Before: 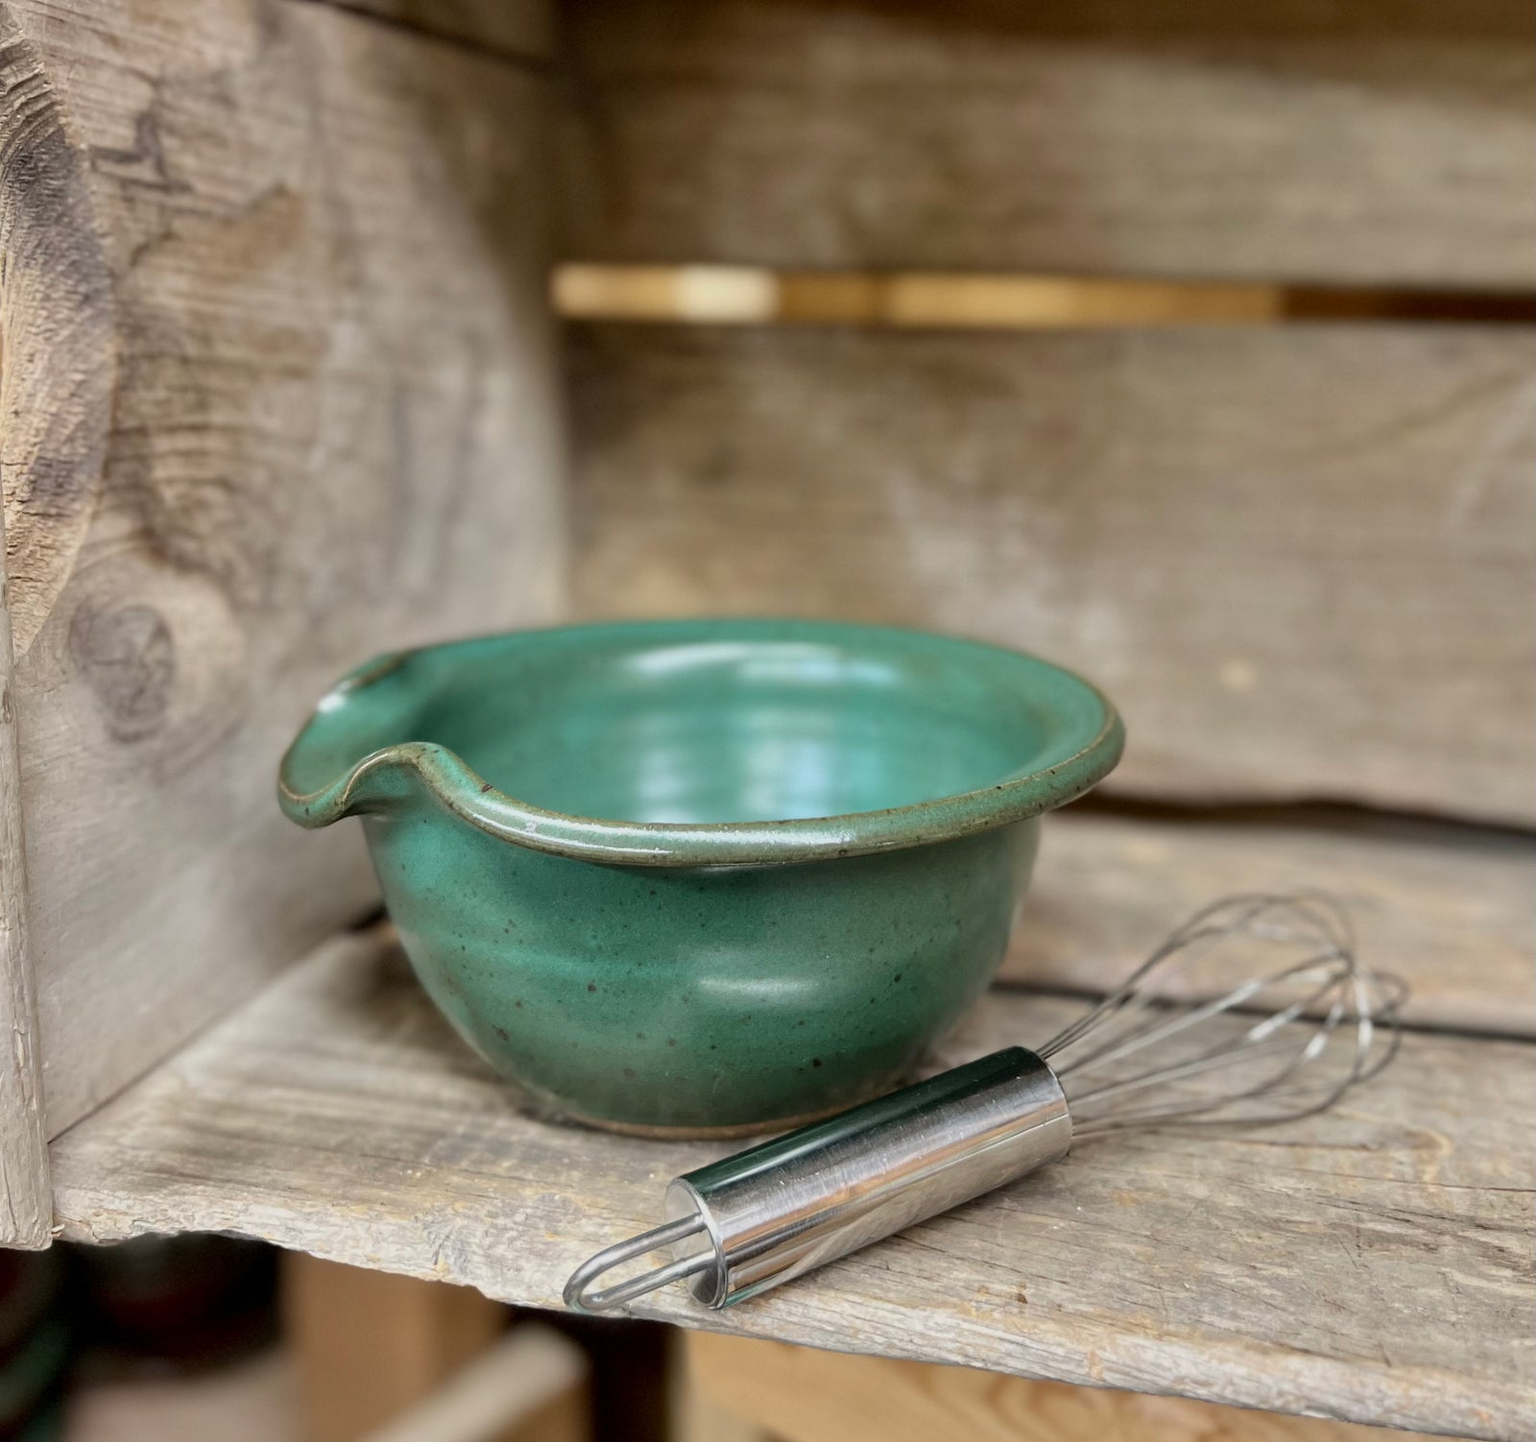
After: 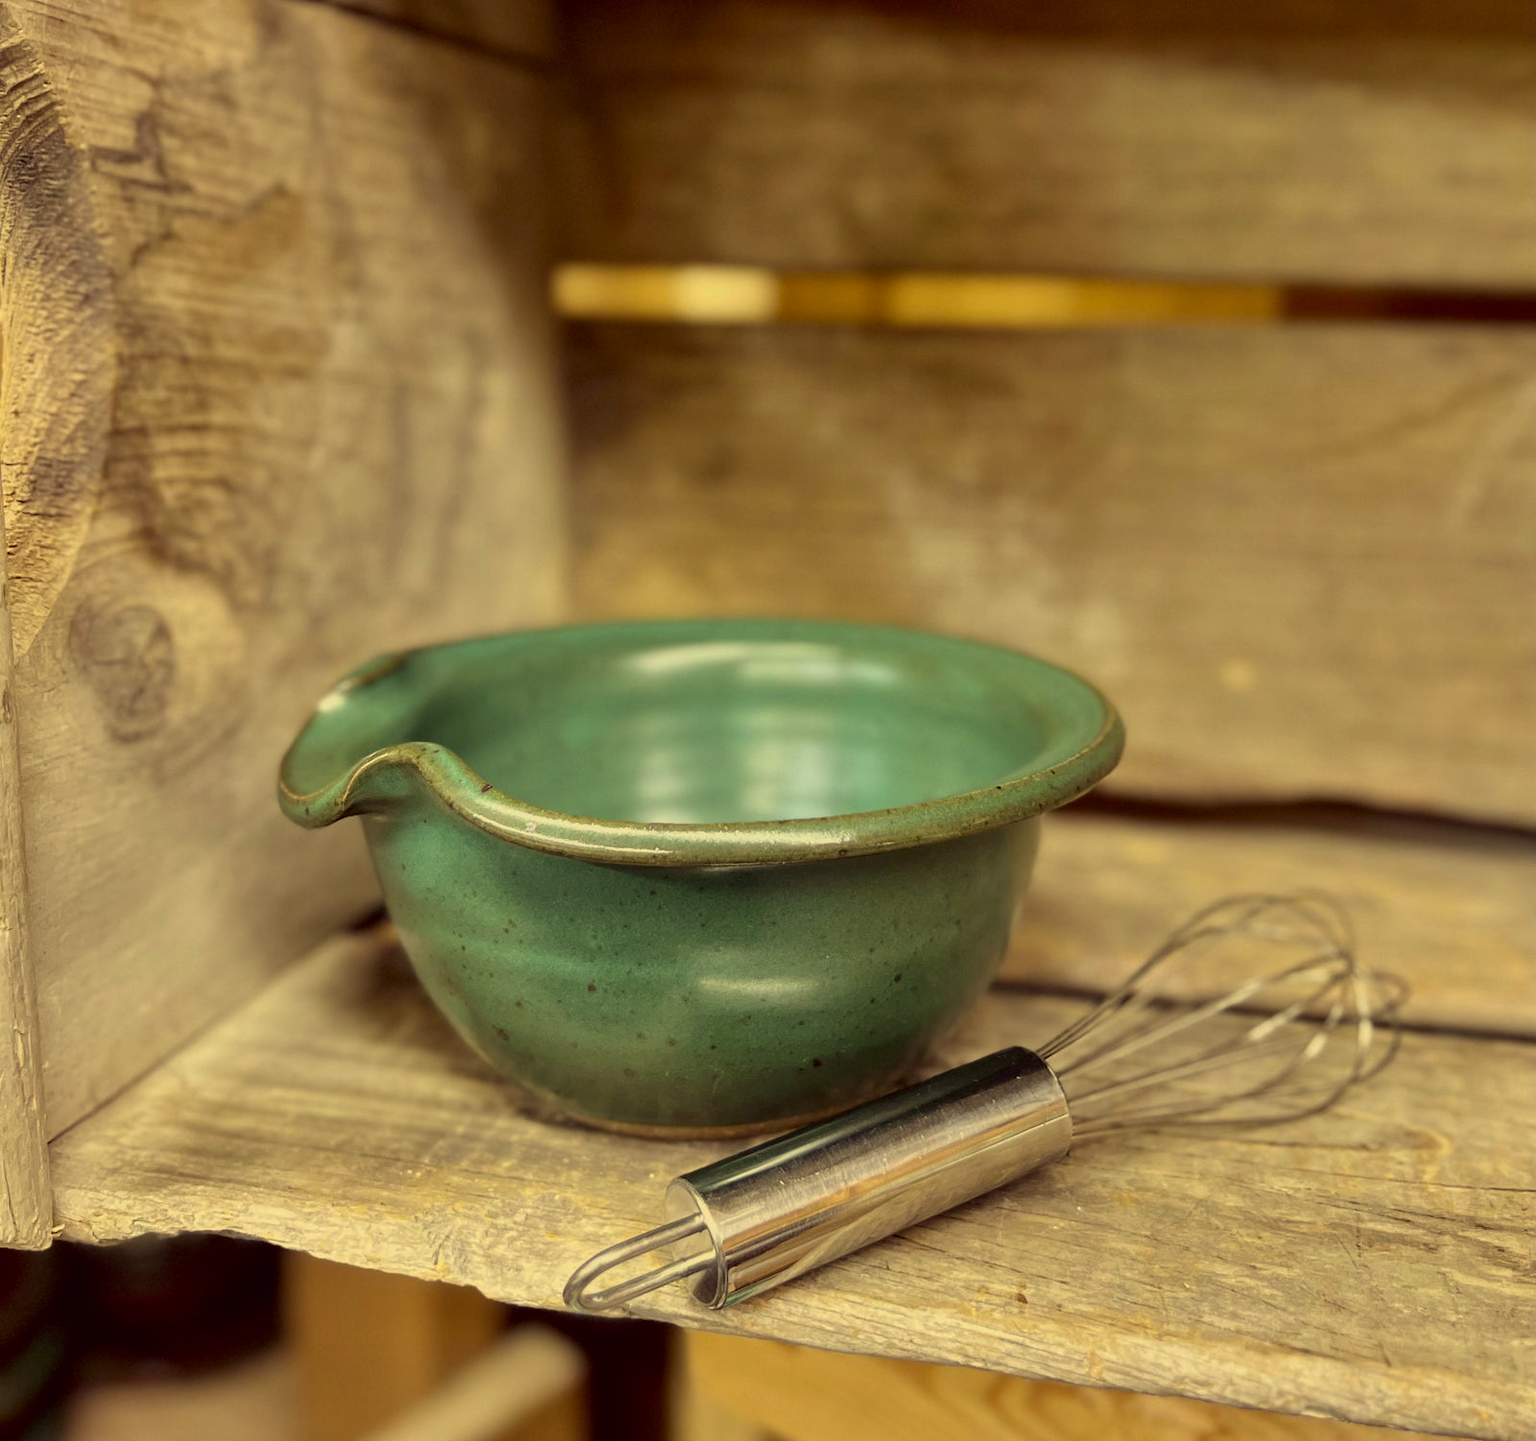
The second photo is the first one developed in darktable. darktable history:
color correction: highlights a* -0.405, highlights b* 39.86, shadows a* 9.57, shadows b* -0.505
contrast brightness saturation: contrast 0.027, brightness -0.031
